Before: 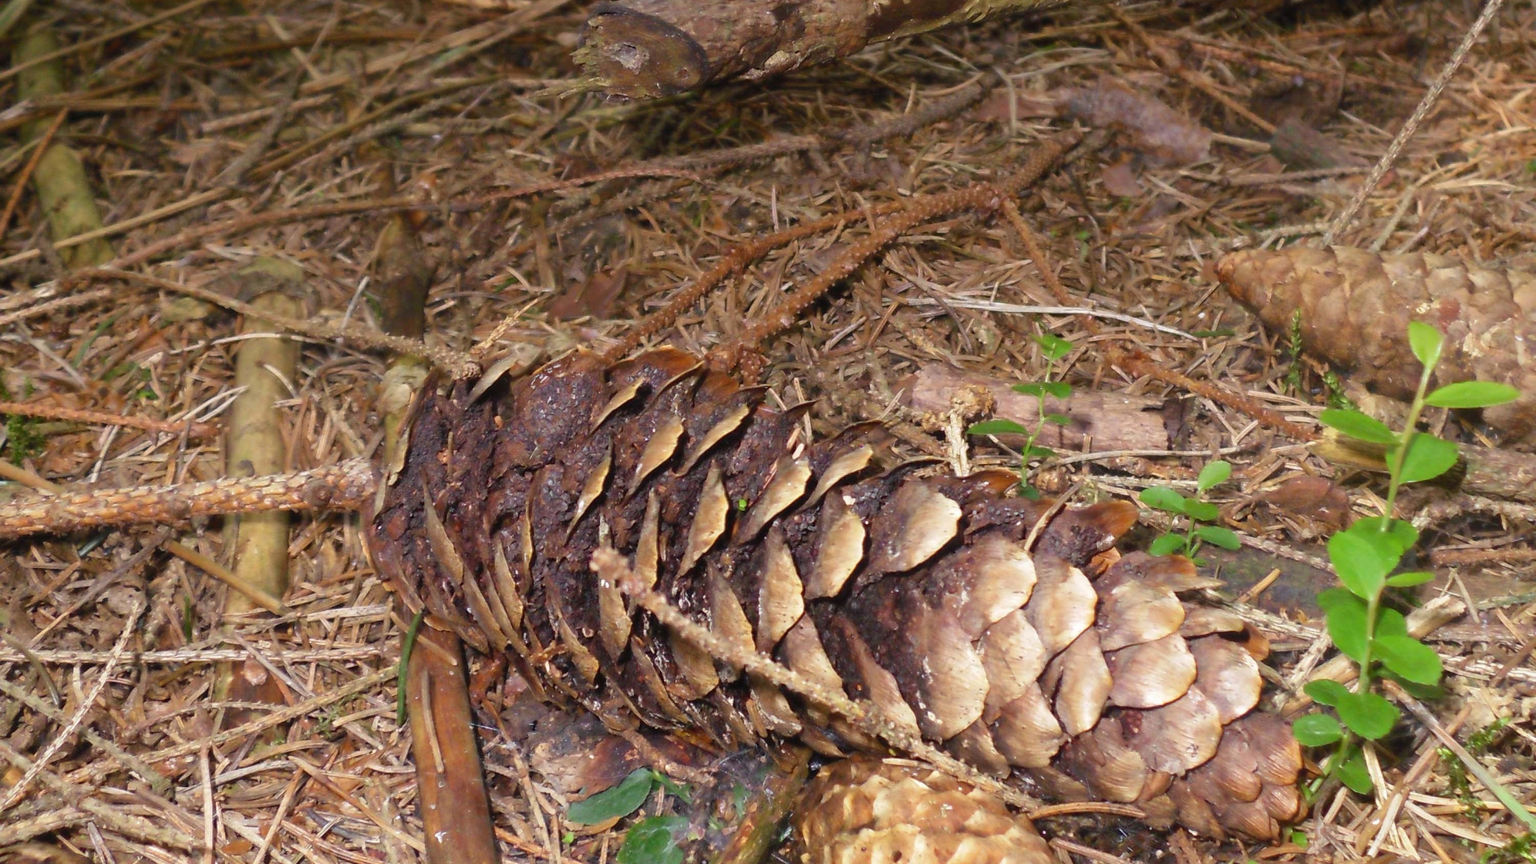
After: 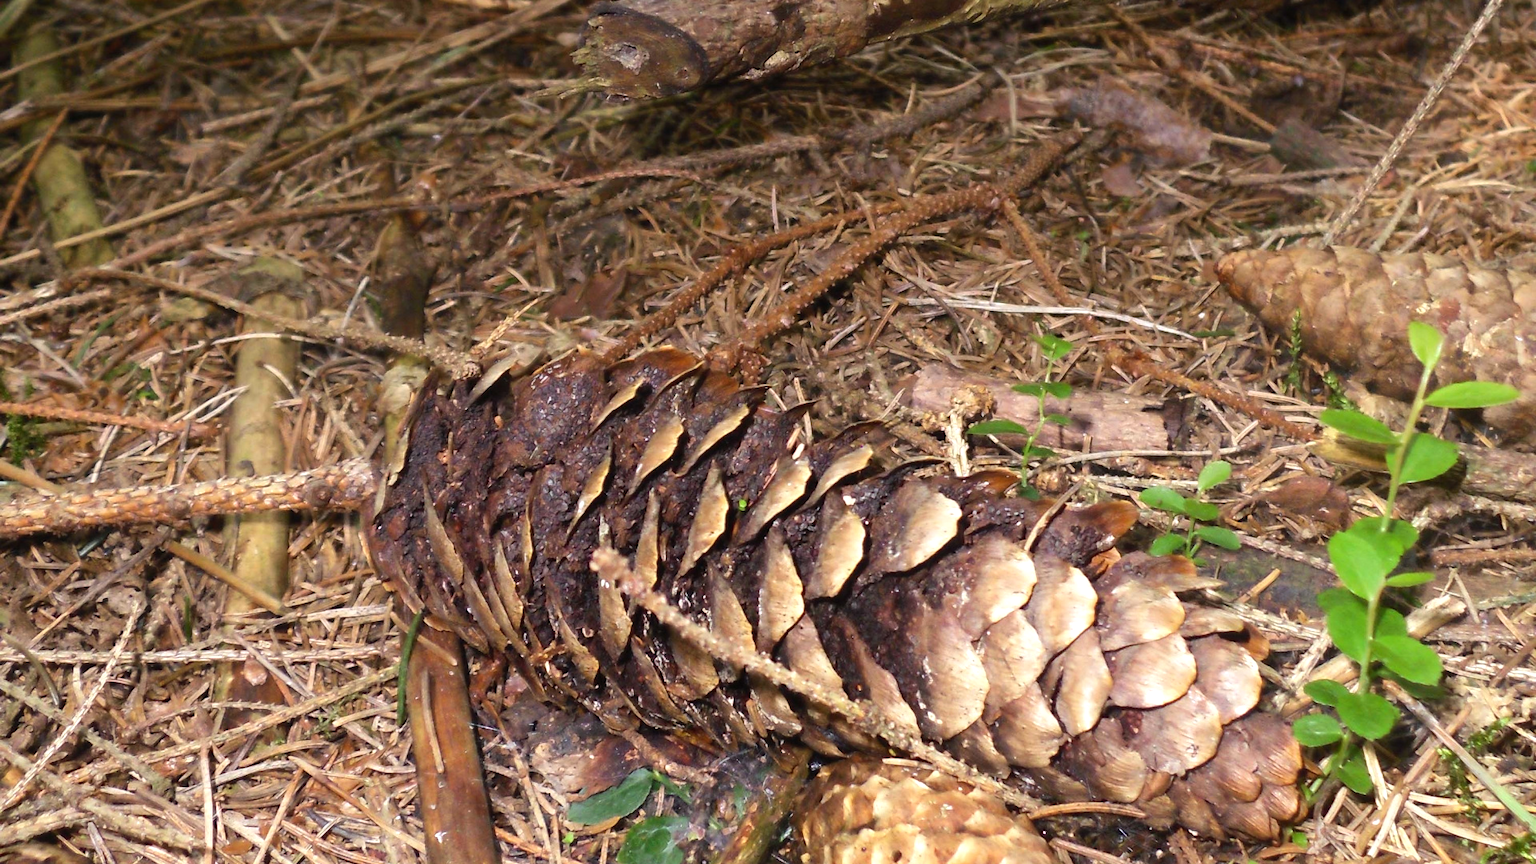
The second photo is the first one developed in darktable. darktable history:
tone equalizer: -8 EV -0.421 EV, -7 EV -0.424 EV, -6 EV -0.315 EV, -5 EV -0.212 EV, -3 EV 0.219 EV, -2 EV 0.35 EV, -1 EV 0.365 EV, +0 EV 0.387 EV, edges refinement/feathering 500, mask exposure compensation -1.57 EV, preserve details no
